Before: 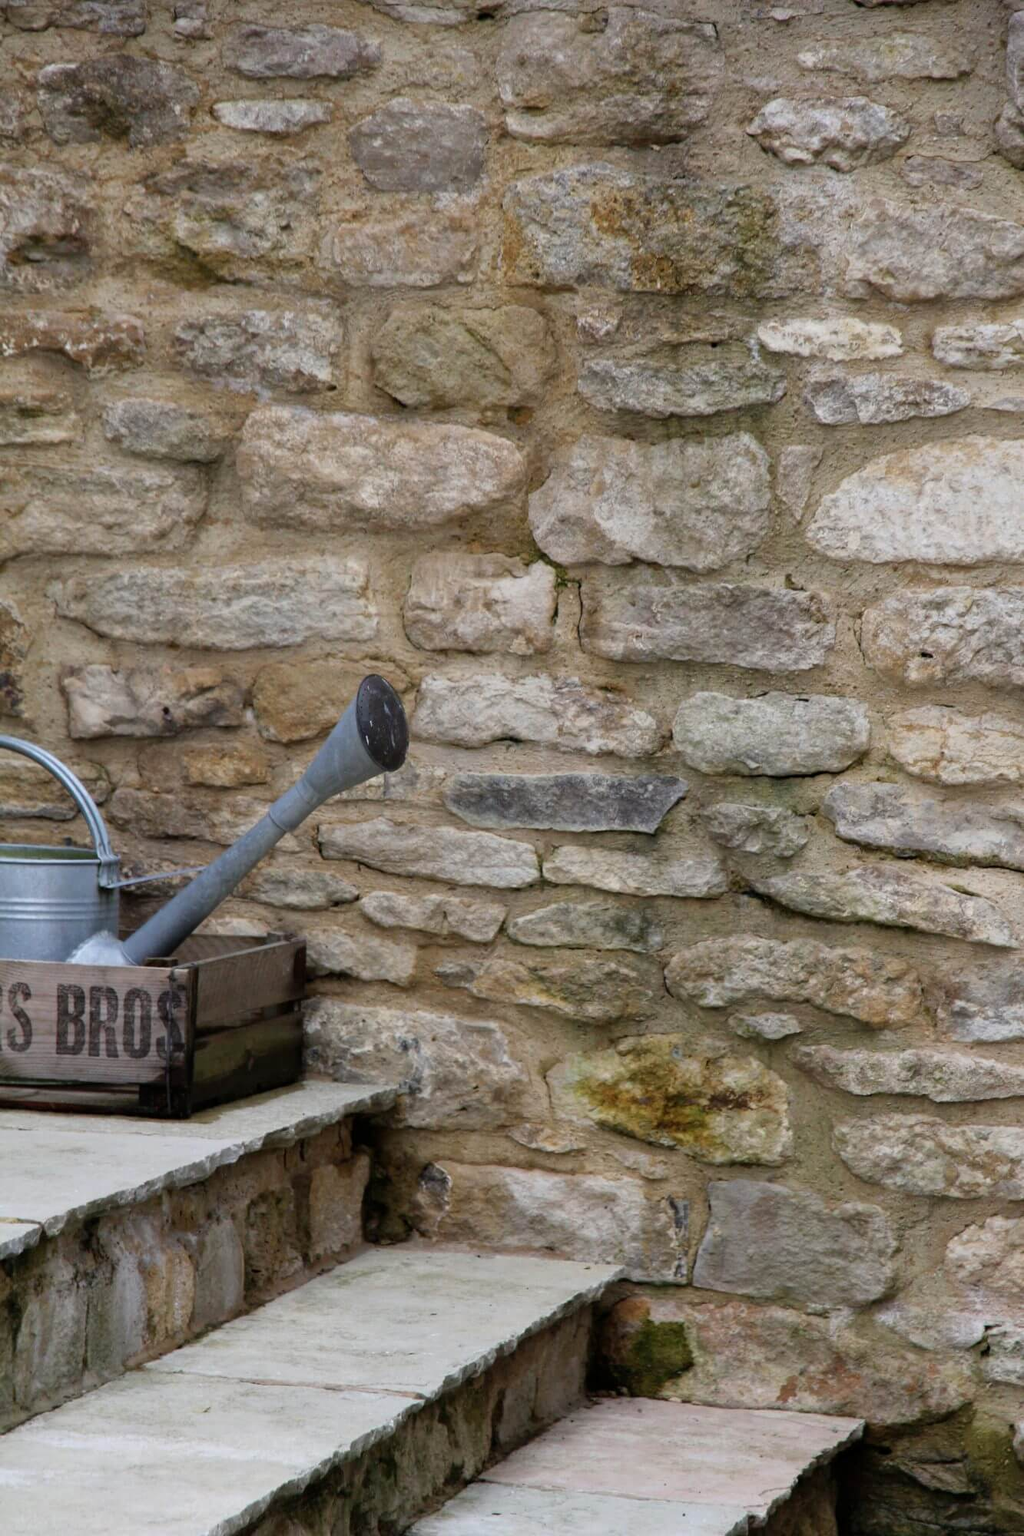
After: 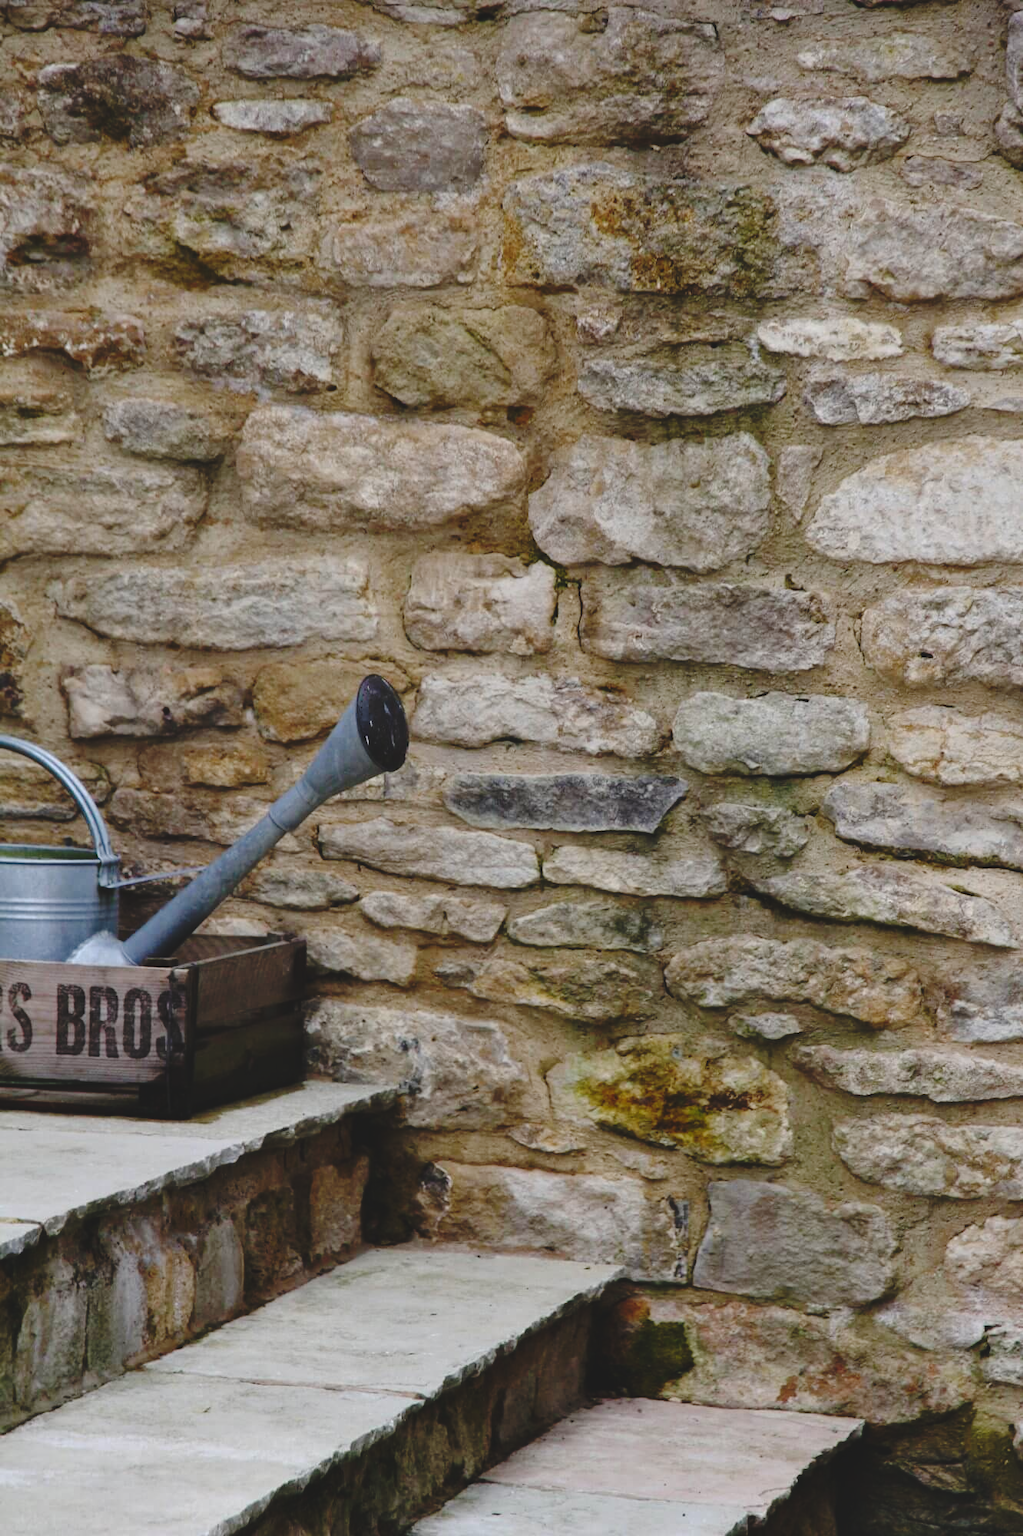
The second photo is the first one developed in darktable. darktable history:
base curve: curves: ch0 [(0, 0.024) (0.055, 0.065) (0.121, 0.166) (0.236, 0.319) (0.693, 0.726) (1, 1)], preserve colors none
contrast brightness saturation: contrast 0.07, brightness -0.14, saturation 0.11
shadows and highlights: shadows 35, highlights -35, soften with gaussian
